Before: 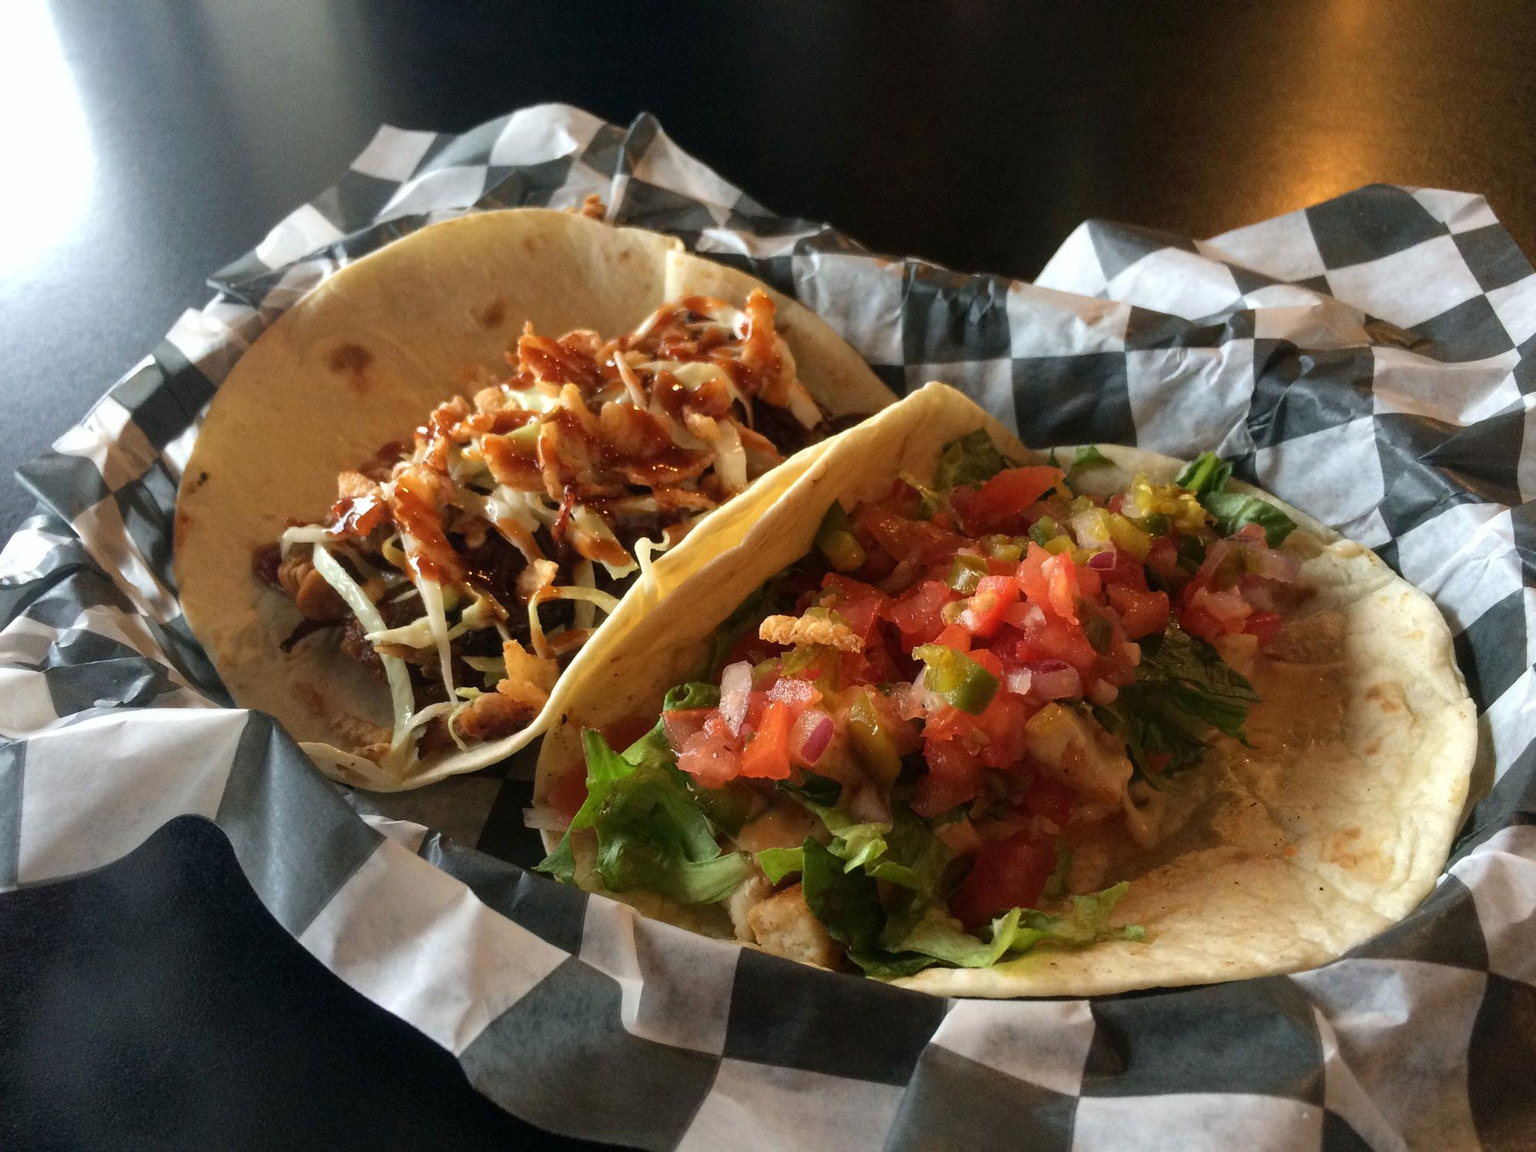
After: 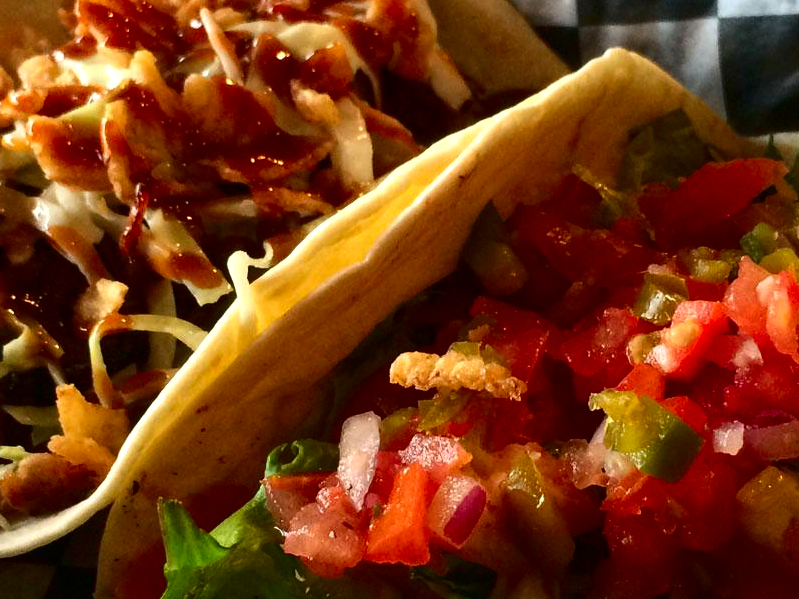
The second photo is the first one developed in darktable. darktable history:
contrast brightness saturation: contrast 0.19, brightness -0.11, saturation 0.21
levels: levels [0, 0.476, 0.951]
crop: left 30%, top 30%, right 30%, bottom 30%
